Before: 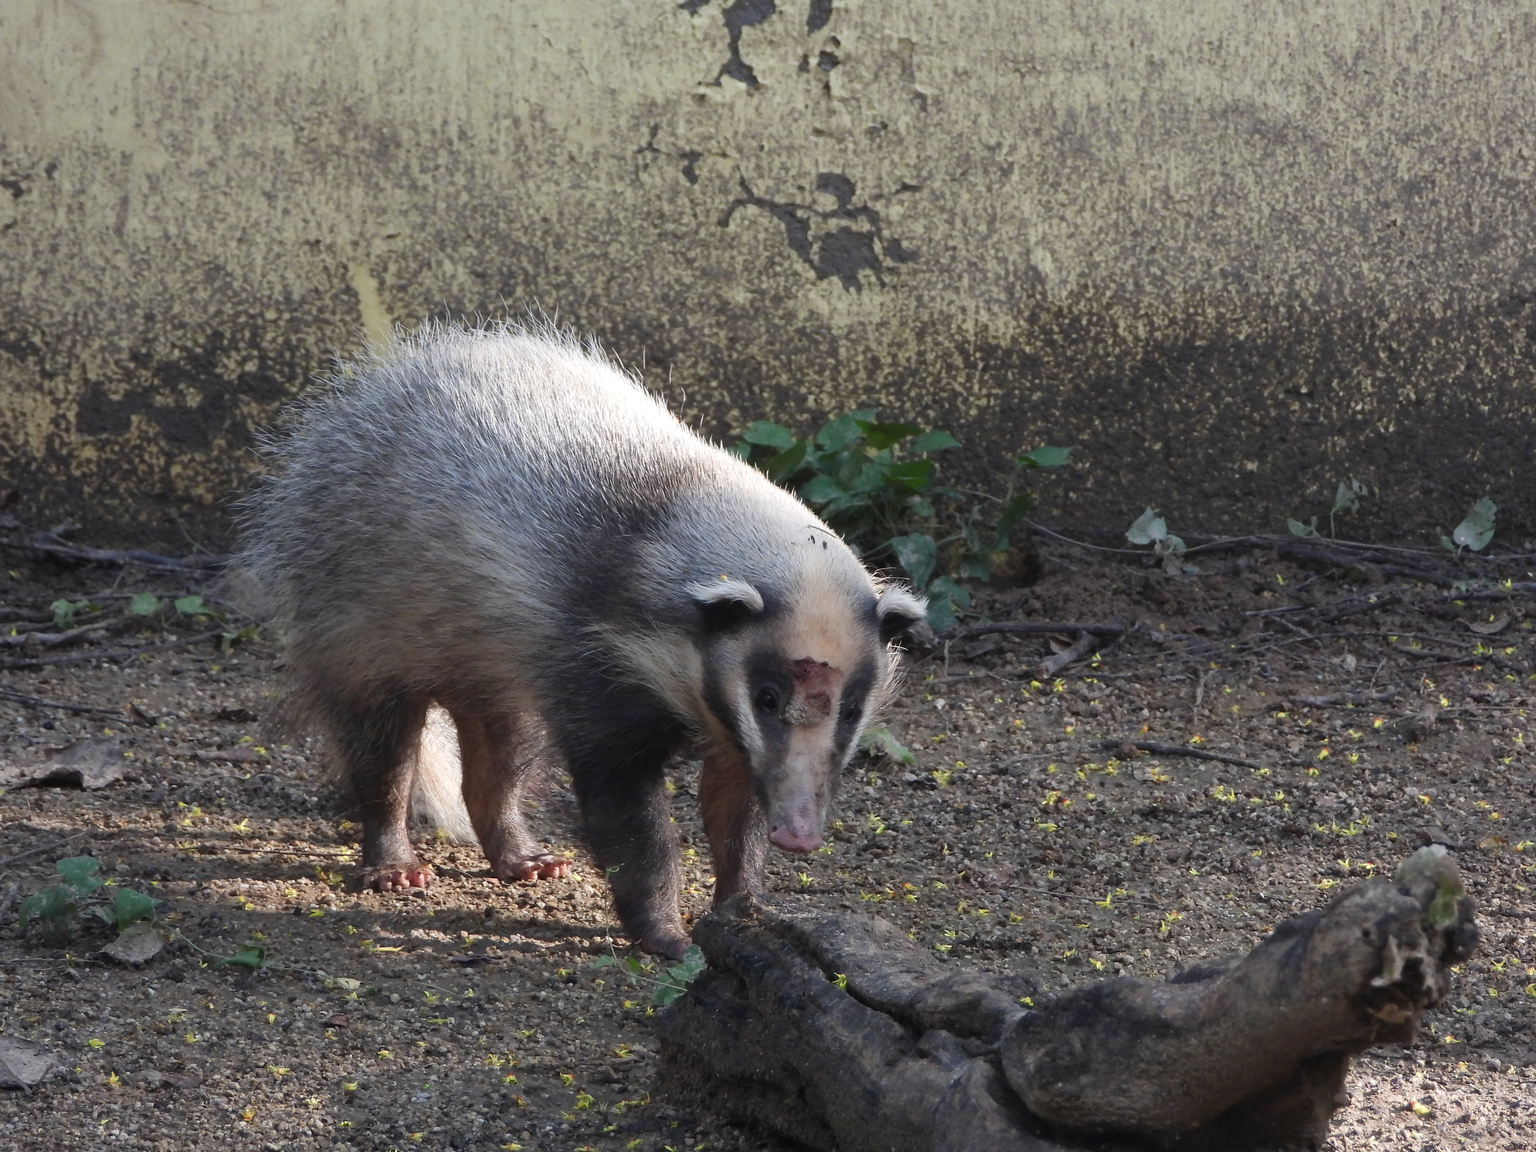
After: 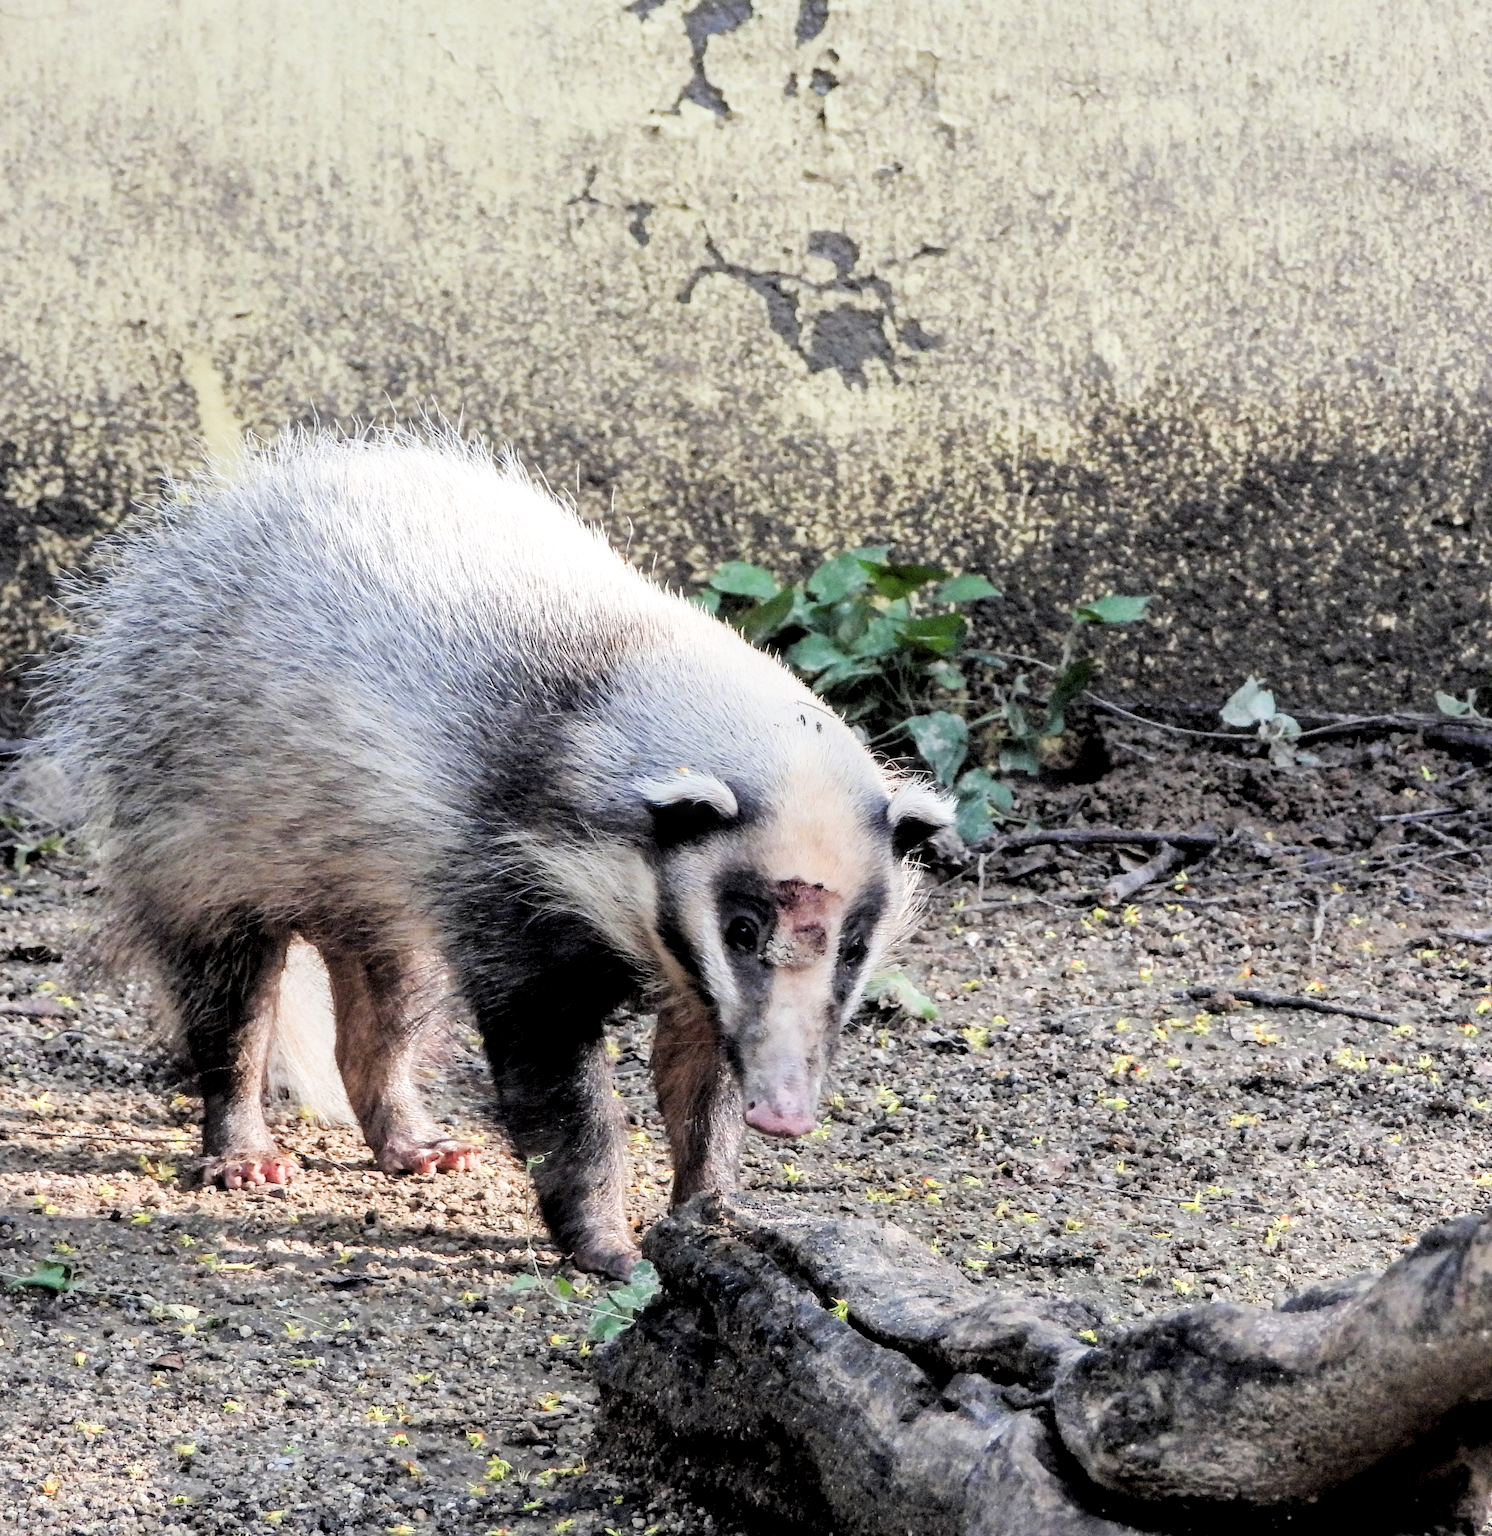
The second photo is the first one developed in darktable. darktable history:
crop: left 13.757%, right 13.39%
exposure: black level correction 0, exposure 1.675 EV, compensate highlight preservation false
filmic rgb: black relative exposure -3.08 EV, white relative exposure 7.04 EV, threshold 3.05 EV, hardness 1.48, contrast 1.347, enable highlight reconstruction true
local contrast: highlights 58%, detail 145%
